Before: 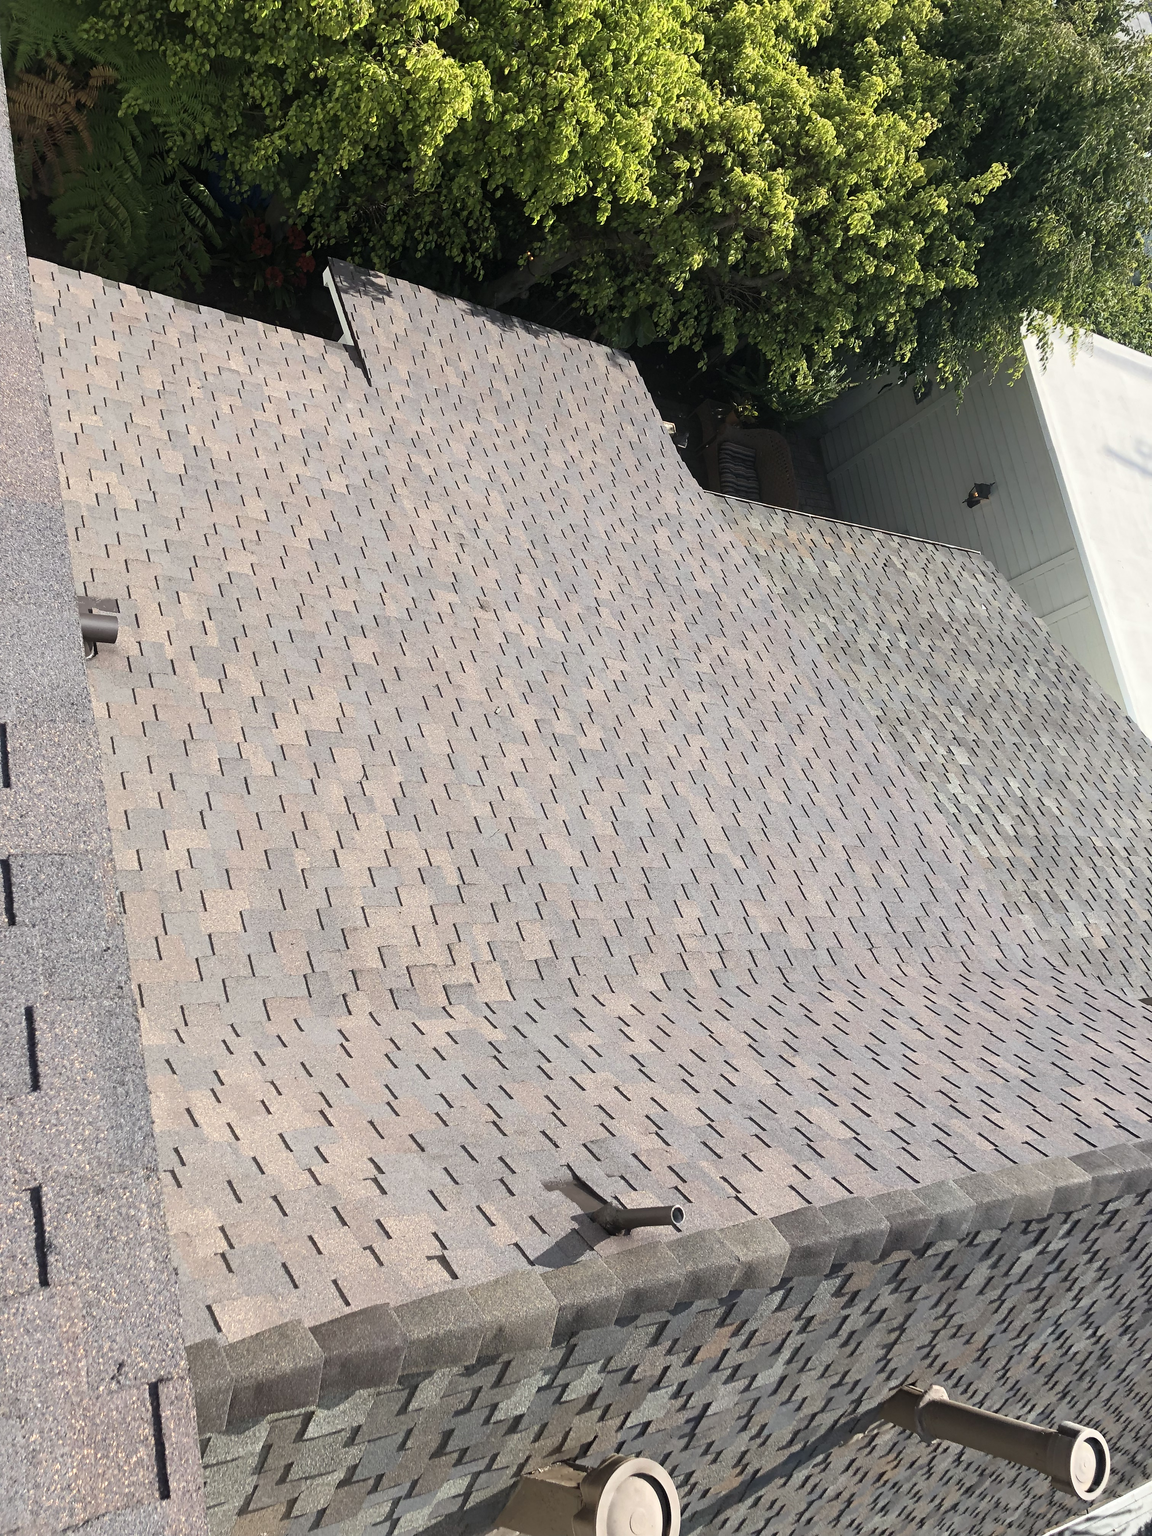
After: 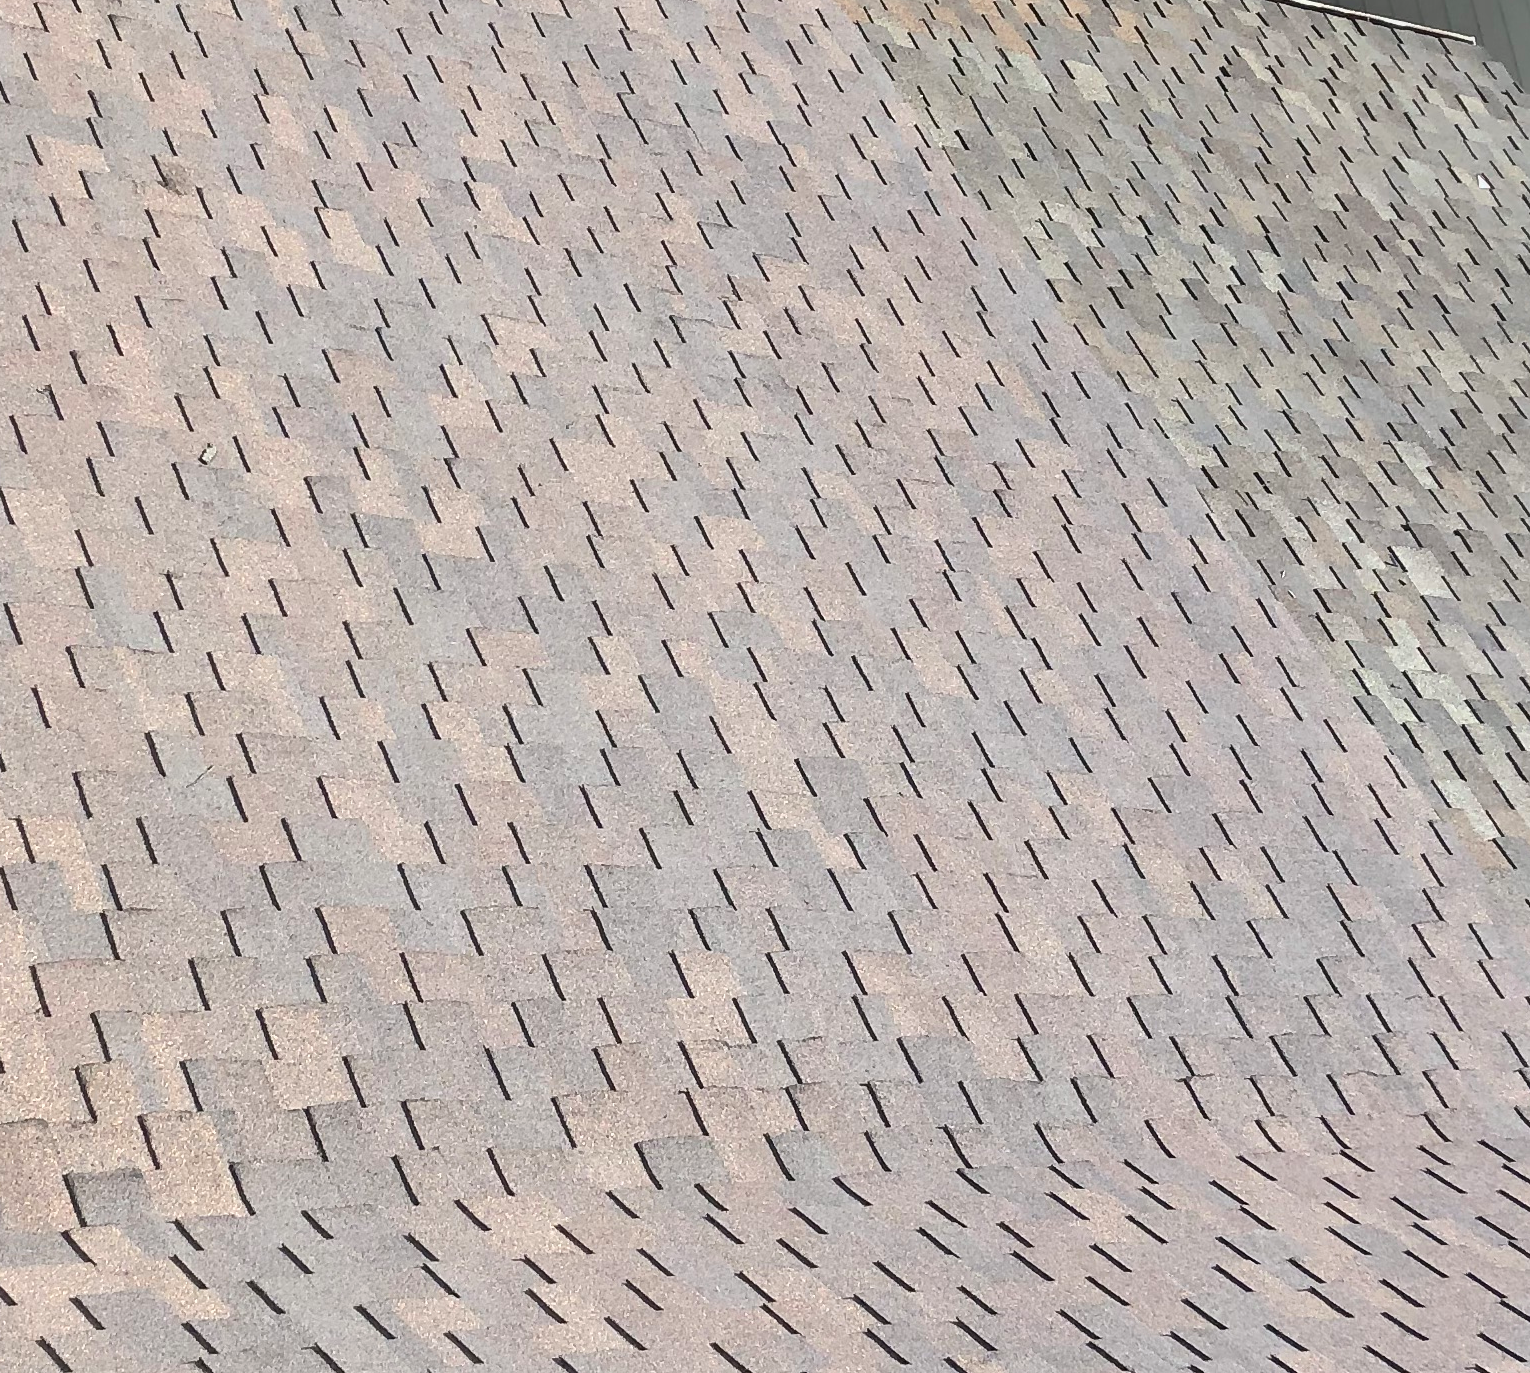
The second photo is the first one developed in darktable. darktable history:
tone equalizer: on, module defaults
exposure: black level correction 0.001, compensate highlight preservation false
crop: left 36.361%, top 35.008%, right 13.016%, bottom 30.937%
